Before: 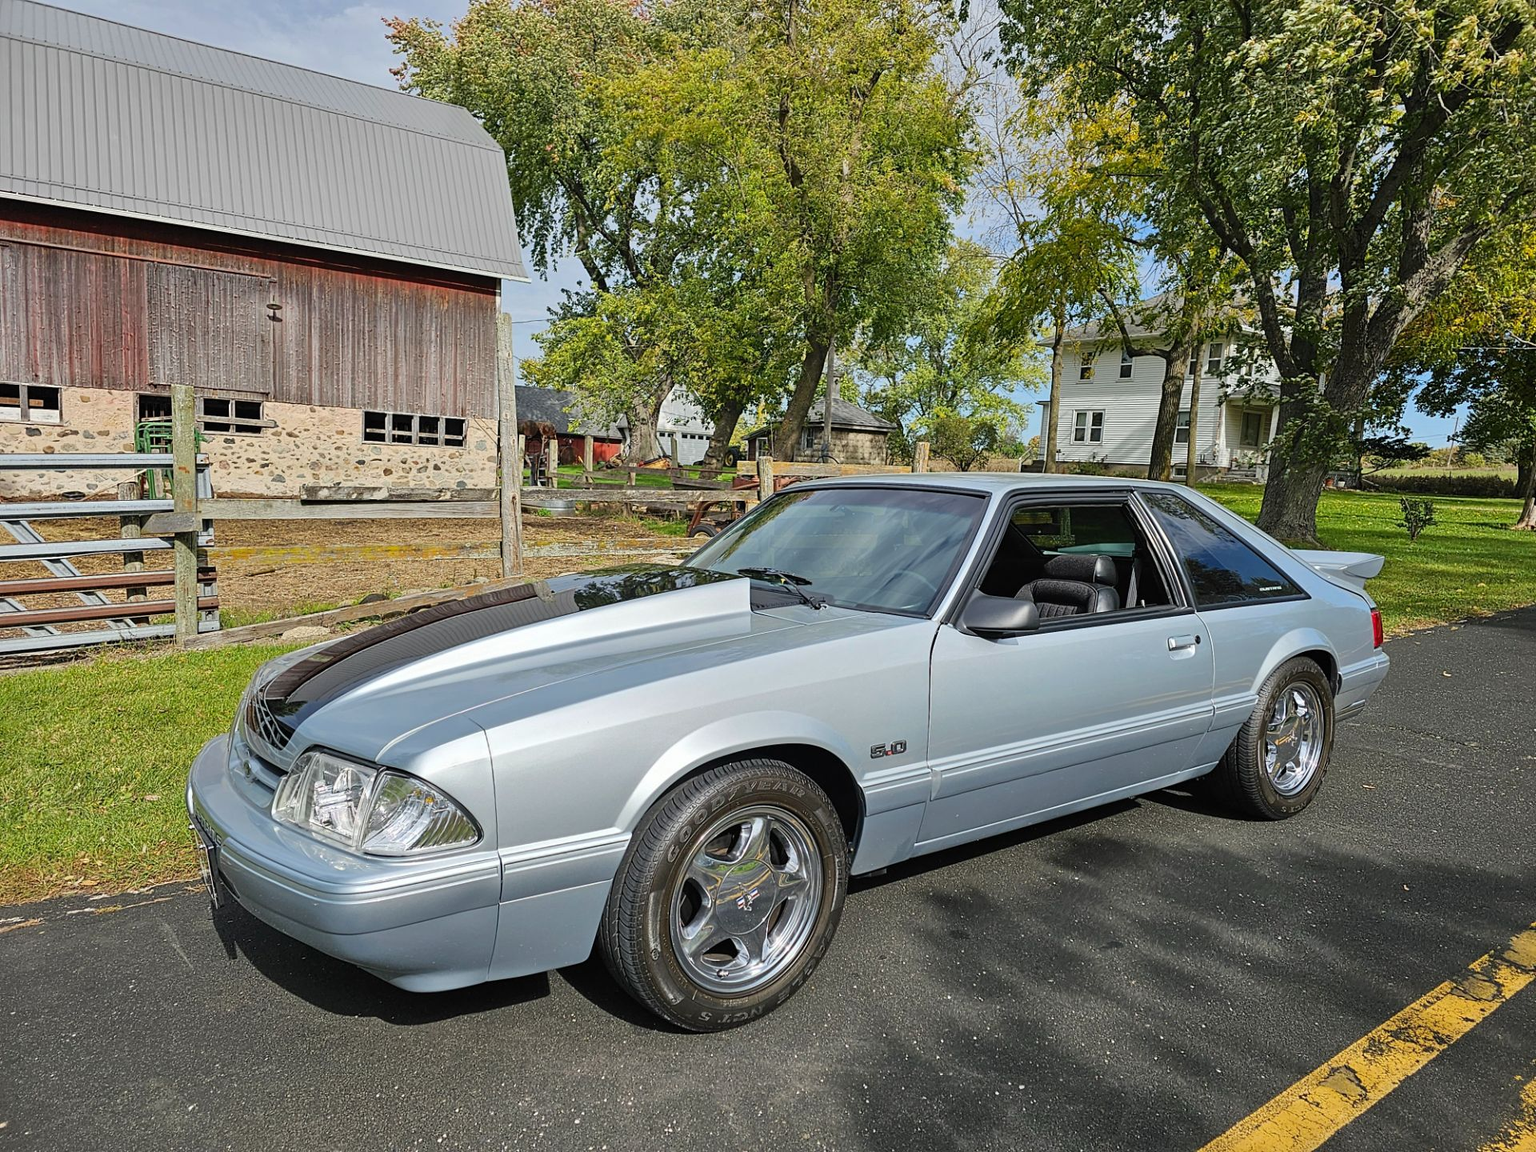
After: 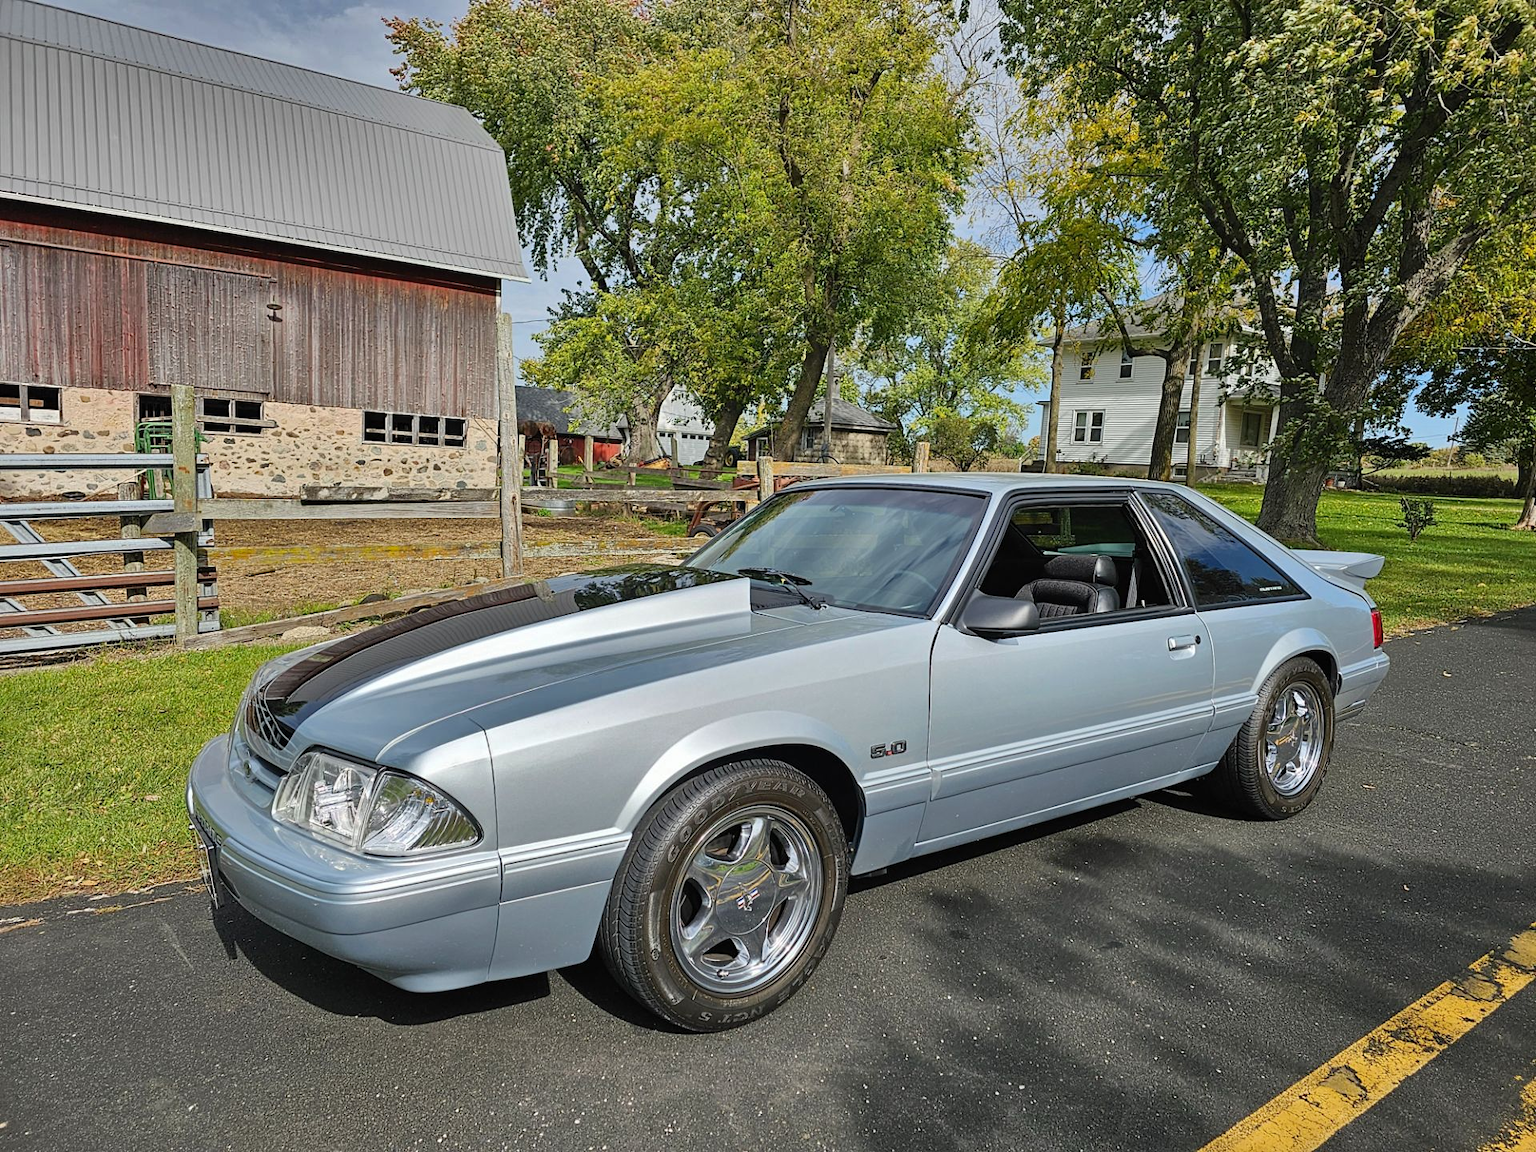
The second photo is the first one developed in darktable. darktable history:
shadows and highlights: shadows 24.21, highlights -80.09, soften with gaussian
